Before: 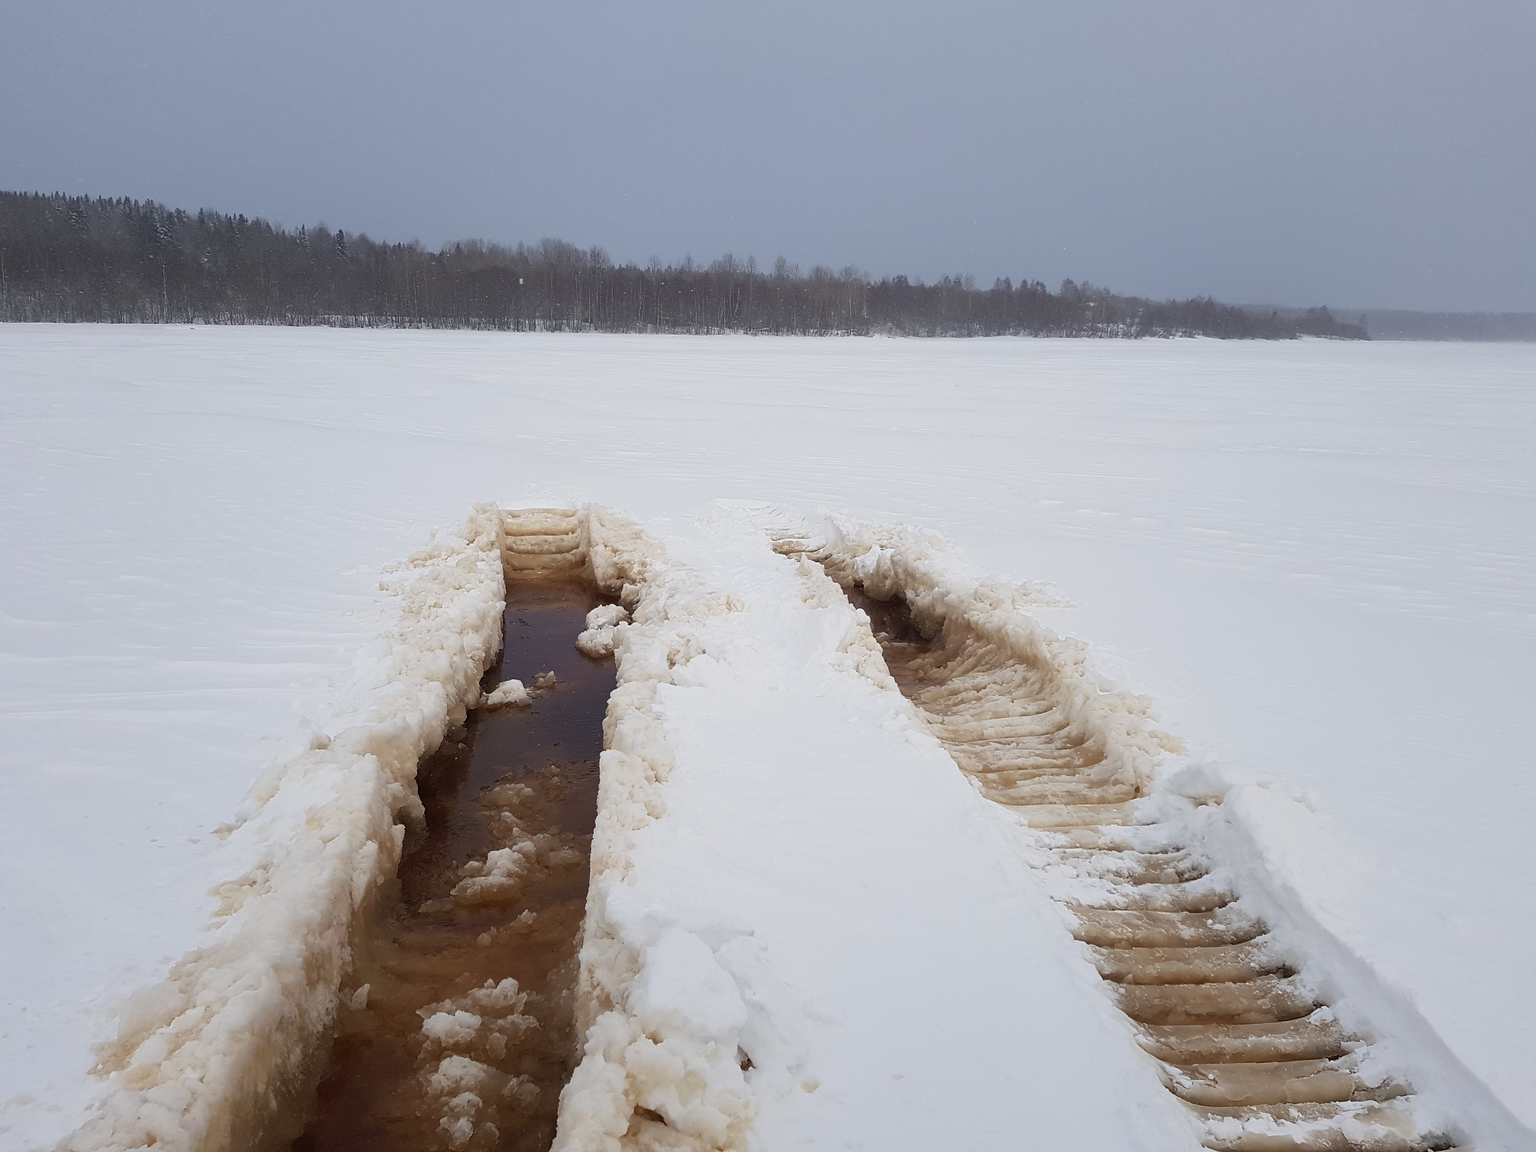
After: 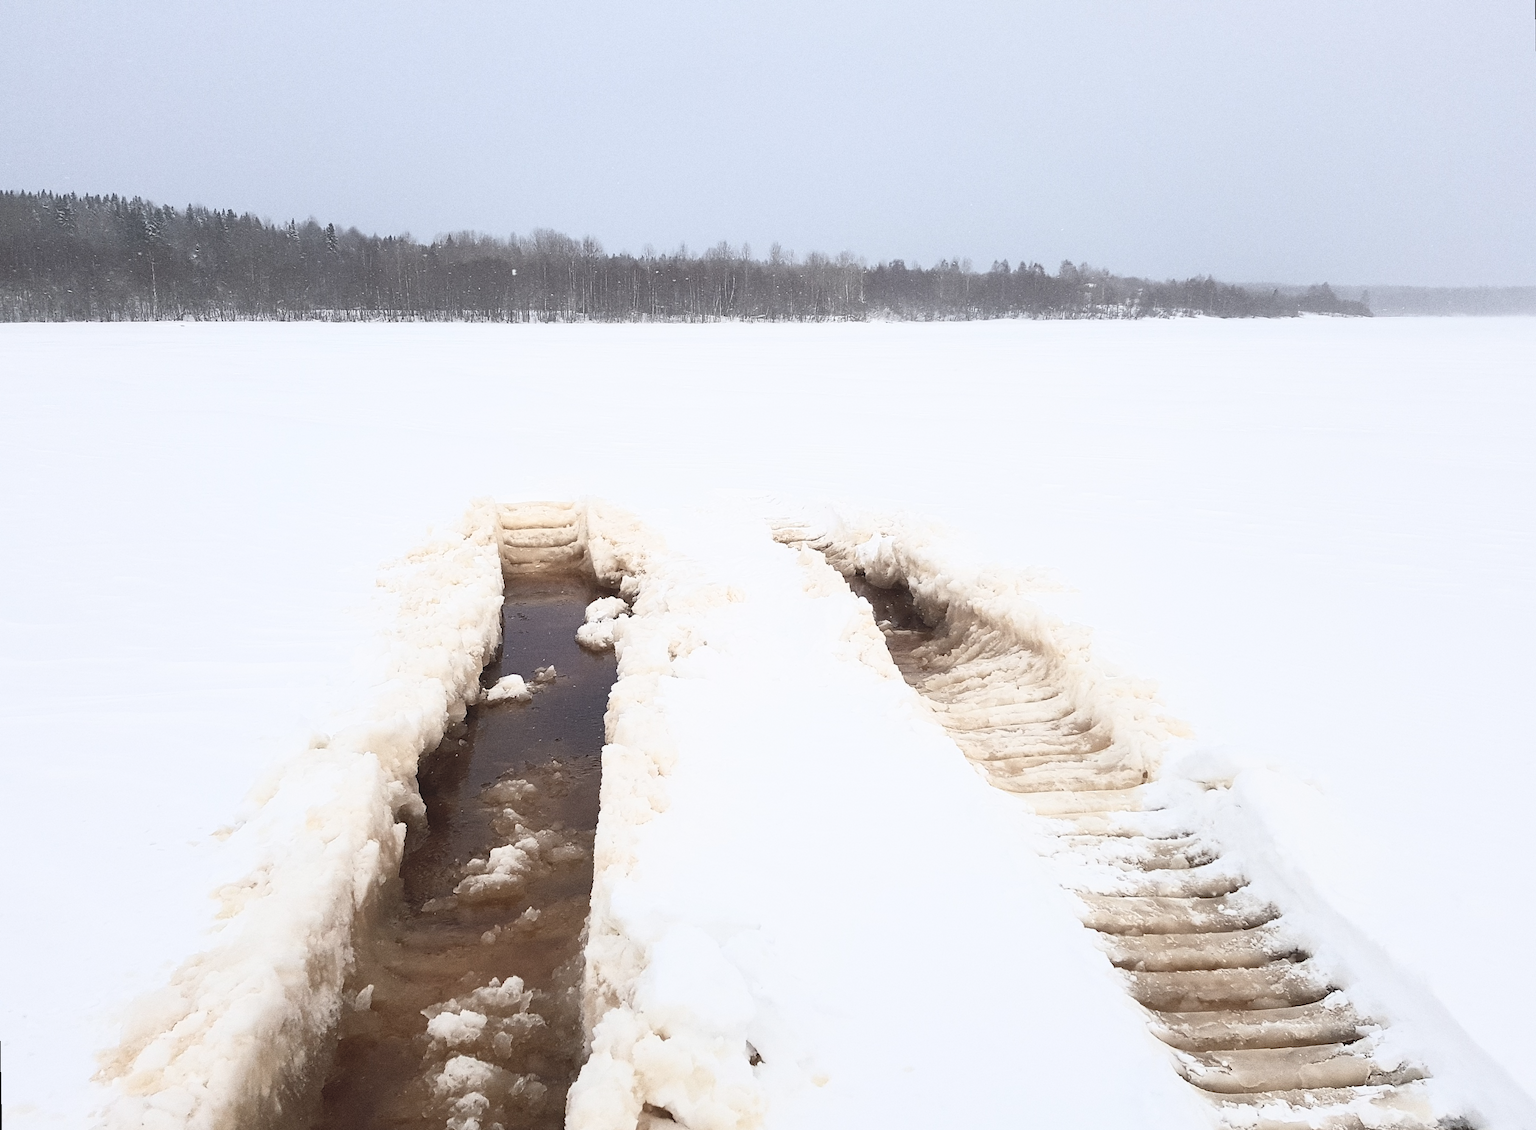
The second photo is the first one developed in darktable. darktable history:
grain: coarseness 0.47 ISO
rotate and perspective: rotation -1°, crop left 0.011, crop right 0.989, crop top 0.025, crop bottom 0.975
contrast brightness saturation: contrast 0.43, brightness 0.56, saturation -0.19
